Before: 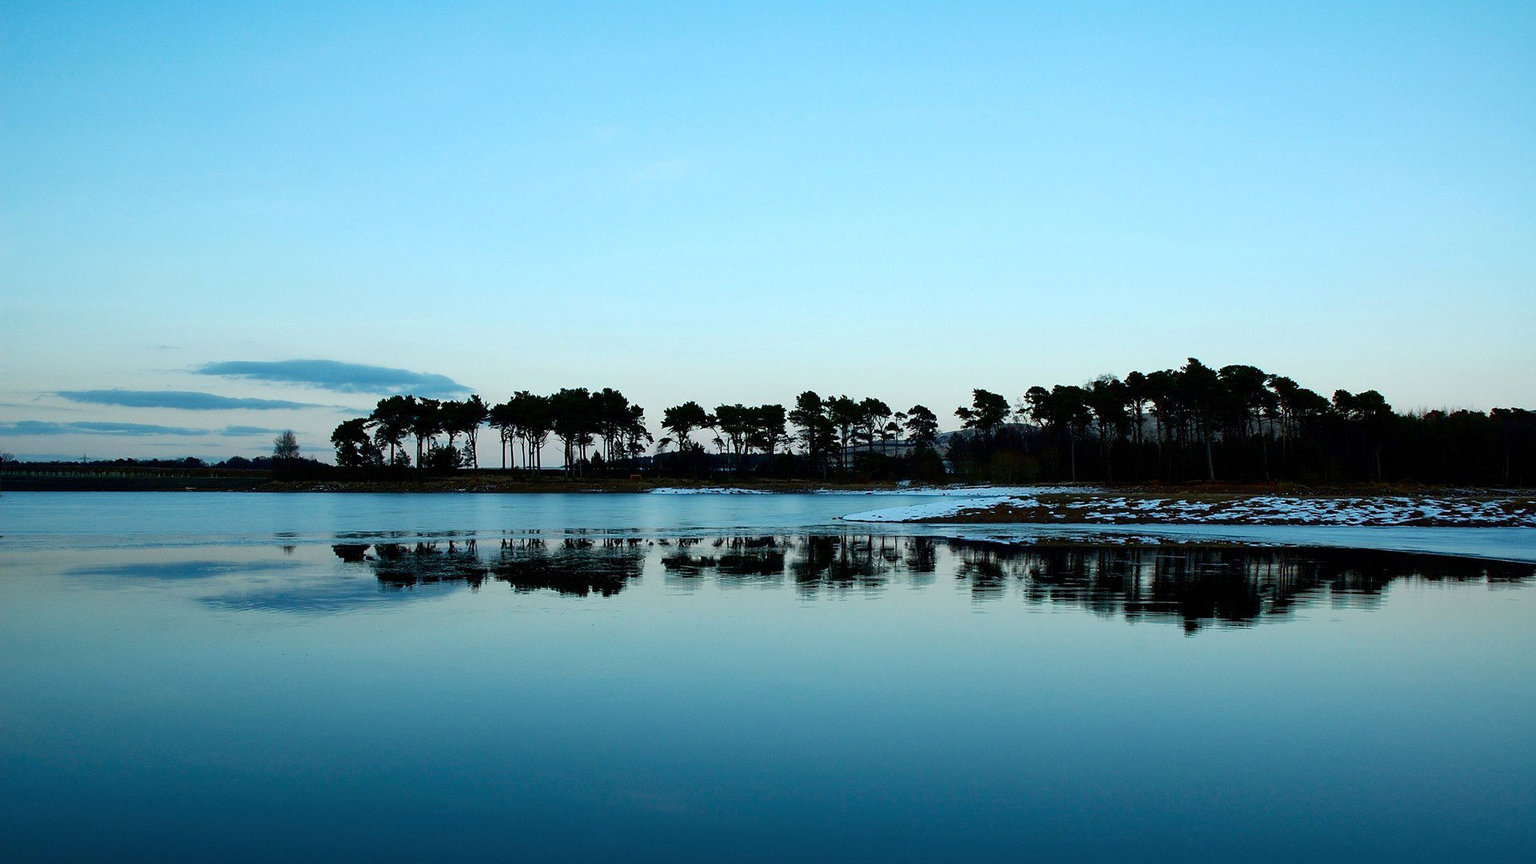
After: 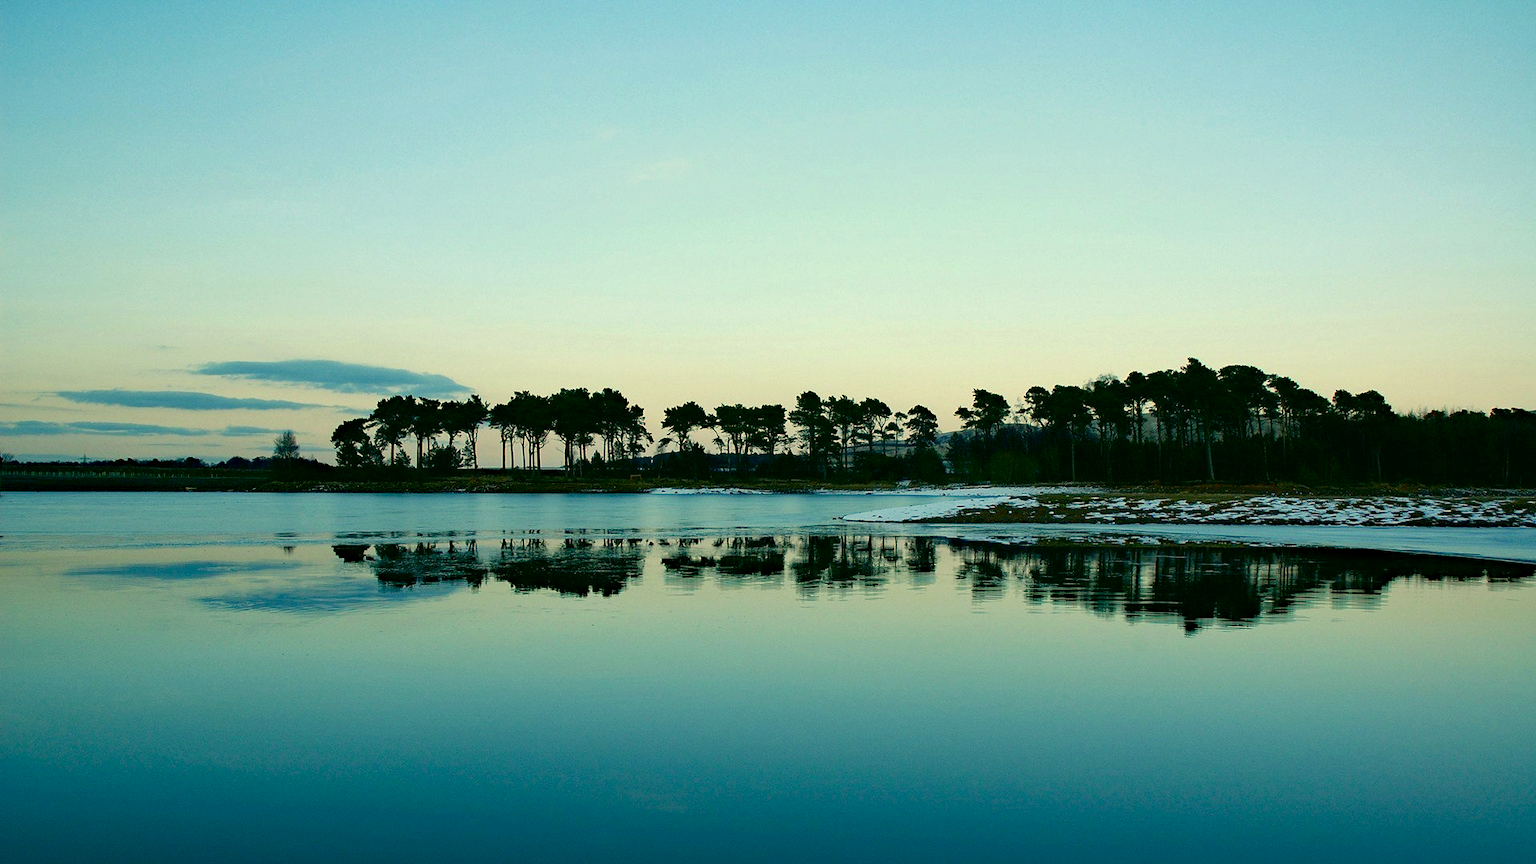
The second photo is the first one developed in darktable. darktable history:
haze removal: compatibility mode true, adaptive false
color correction: highlights a* 4.94, highlights b* 24.99, shadows a* -15.61, shadows b* 4.02
tone equalizer: -7 EV 0.146 EV, -6 EV 0.602 EV, -5 EV 1.12 EV, -4 EV 1.36 EV, -3 EV 1.14 EV, -2 EV 0.6 EV, -1 EV 0.15 EV, smoothing diameter 24.92%, edges refinement/feathering 12.37, preserve details guided filter
